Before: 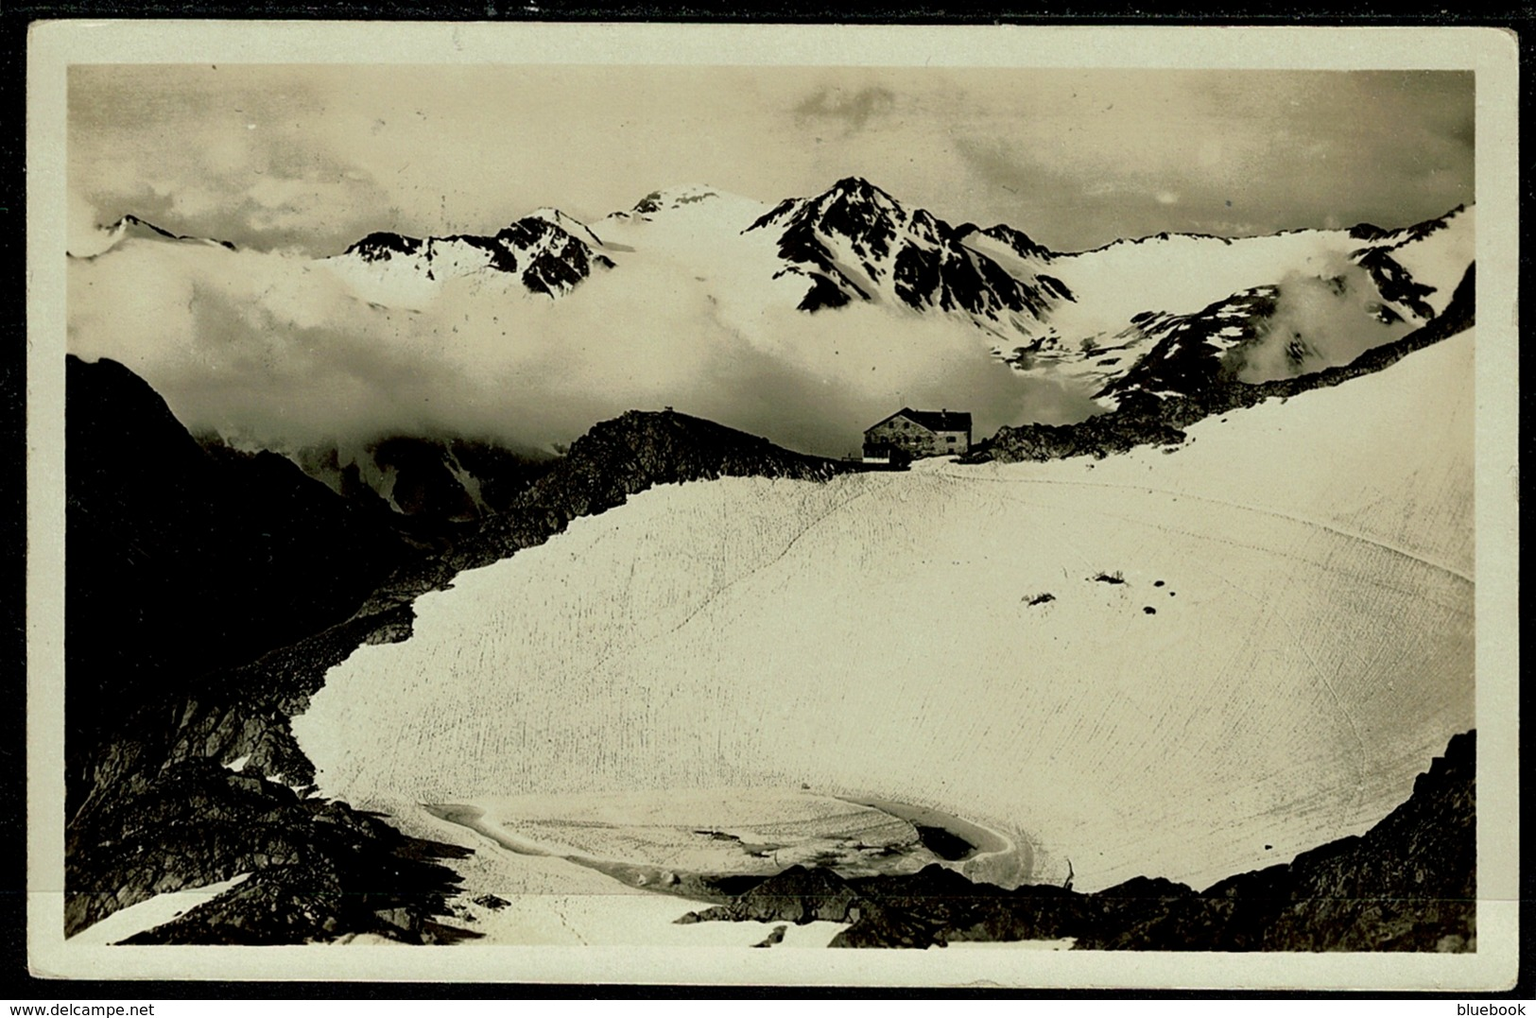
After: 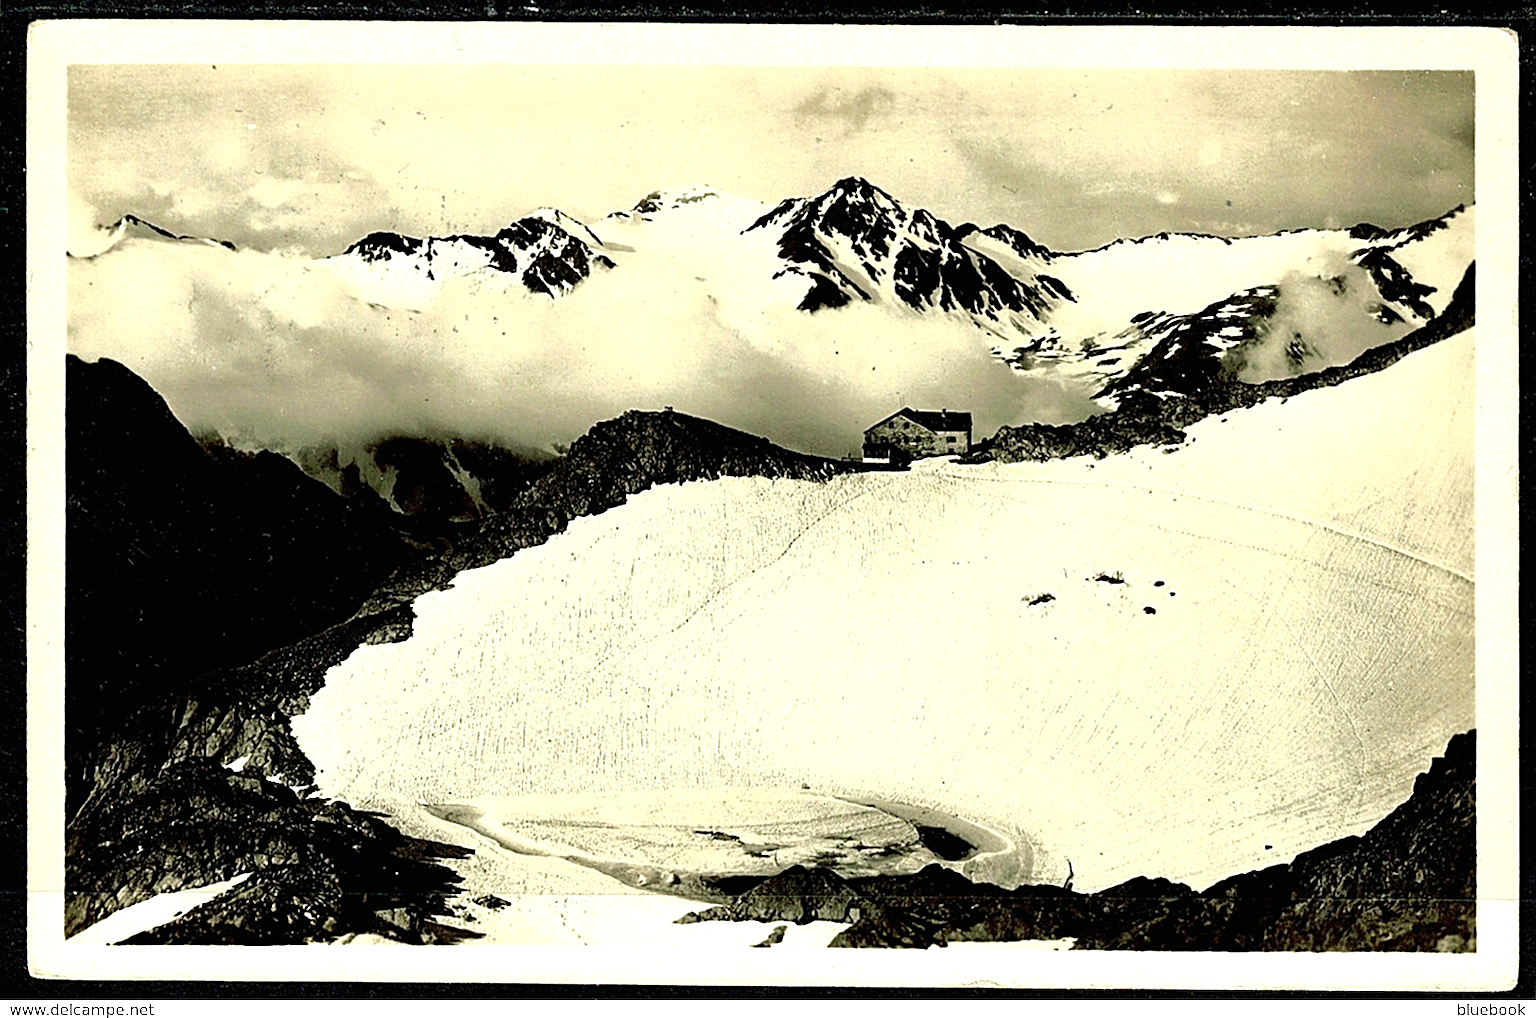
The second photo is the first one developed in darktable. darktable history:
sharpen: on, module defaults
exposure: black level correction 0, exposure 1.015 EV, compensate exposure bias true, compensate highlight preservation false
